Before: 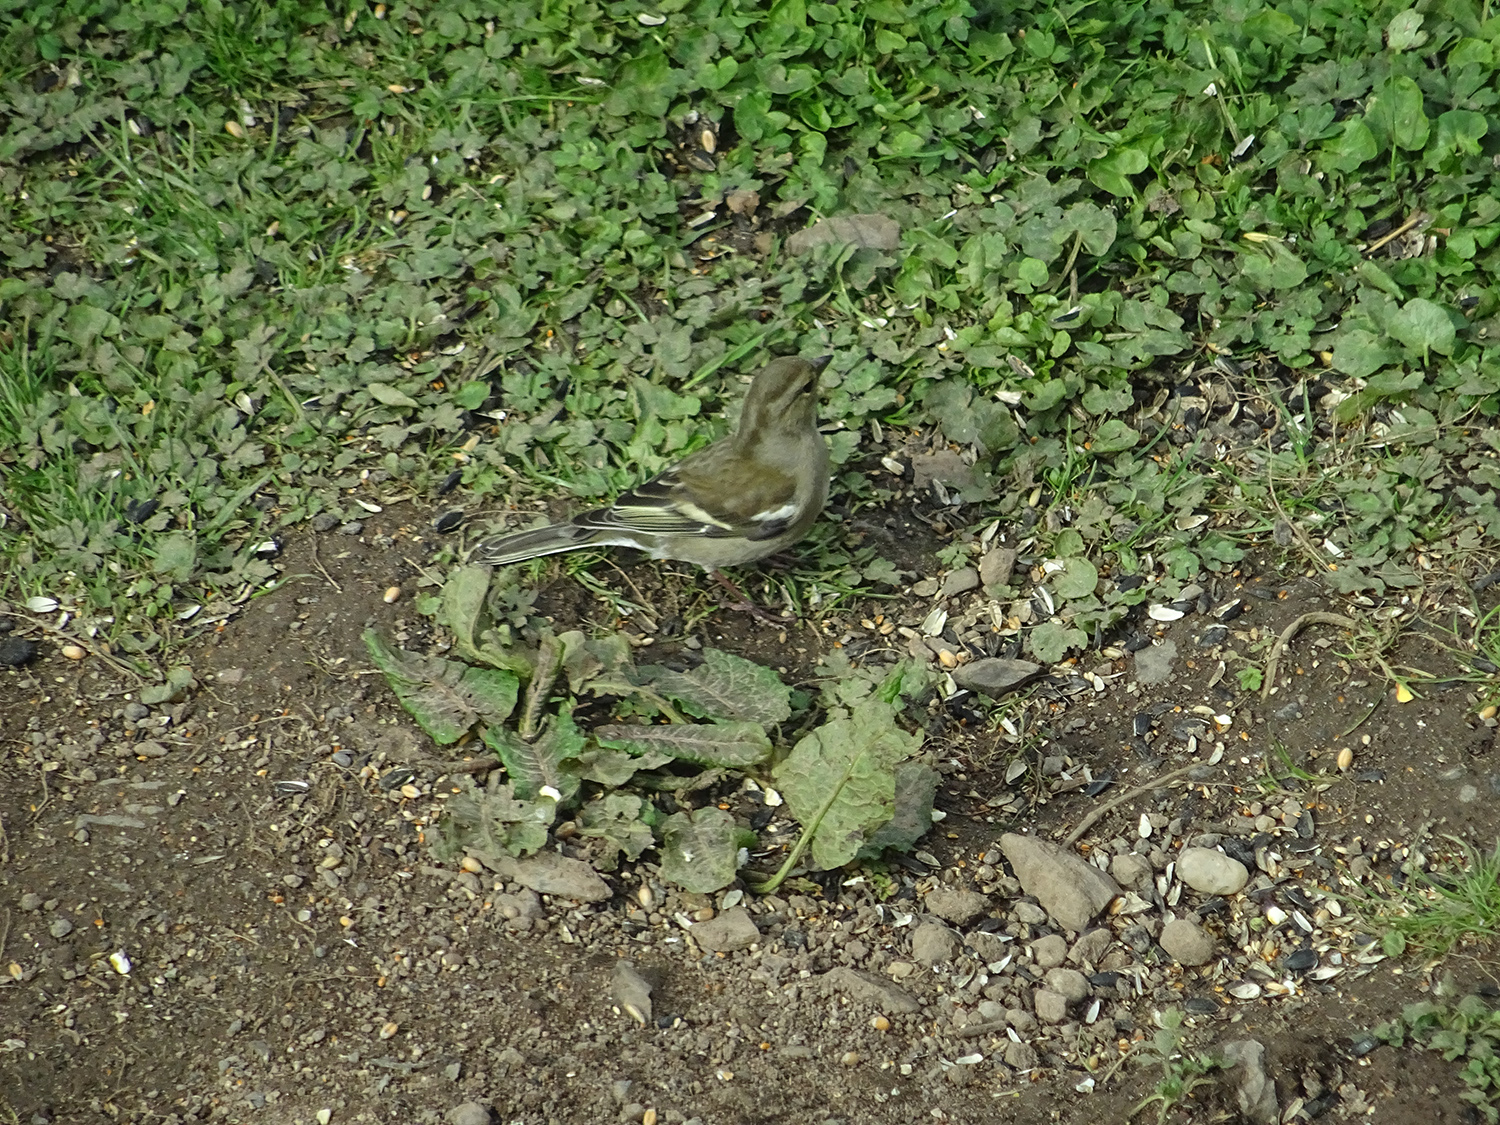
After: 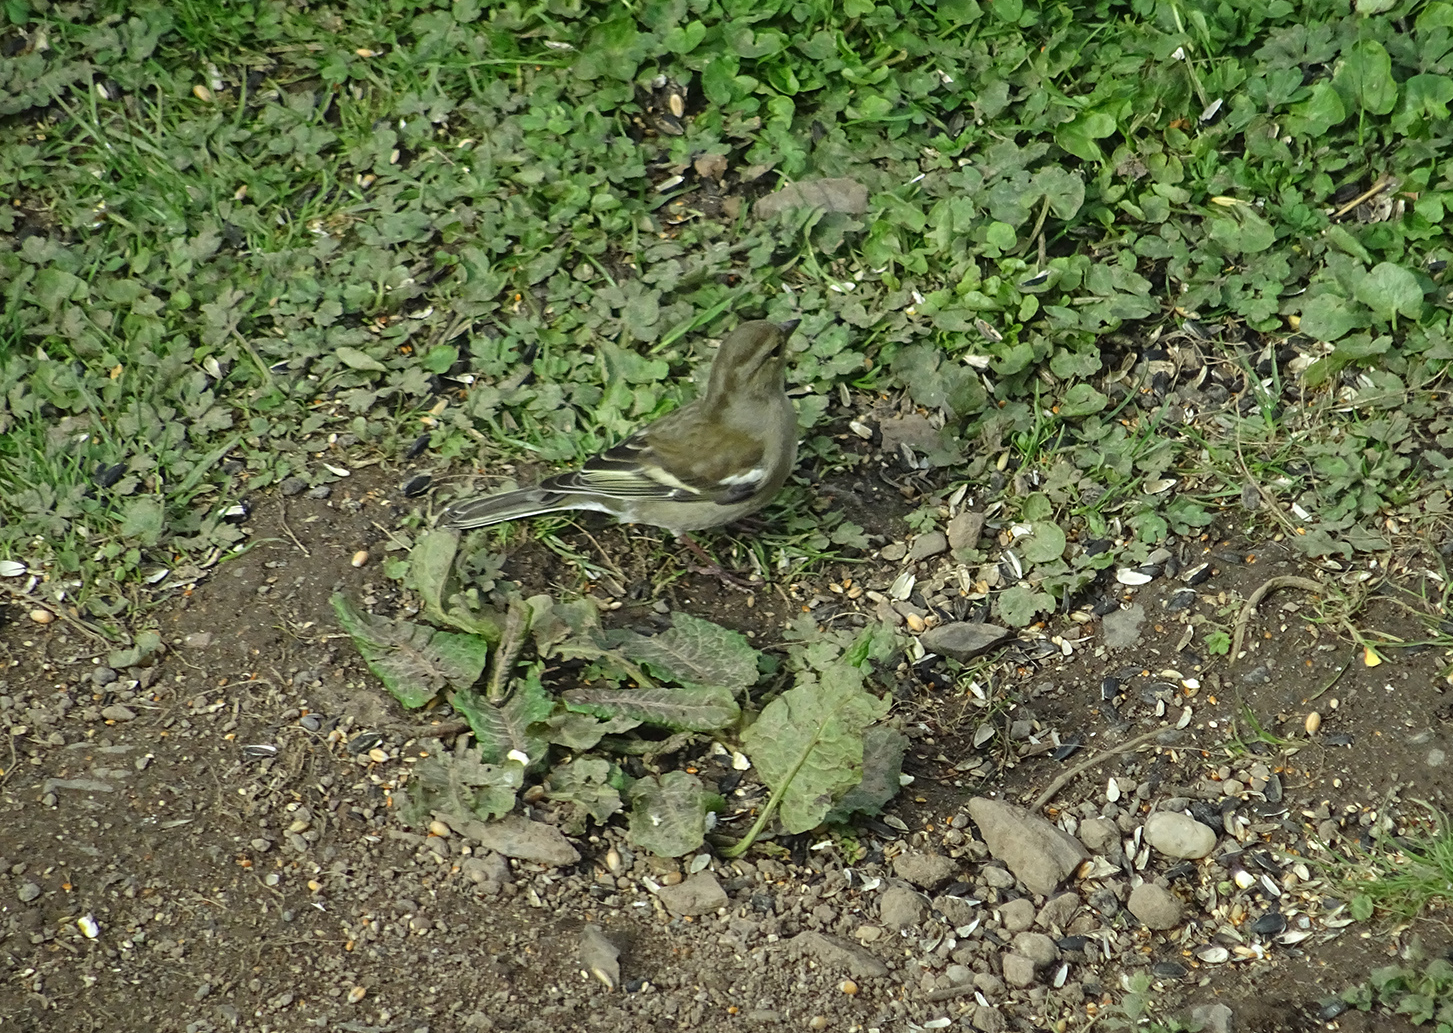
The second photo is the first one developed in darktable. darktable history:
crop: left 2.194%, top 3.229%, right 0.929%, bottom 4.871%
